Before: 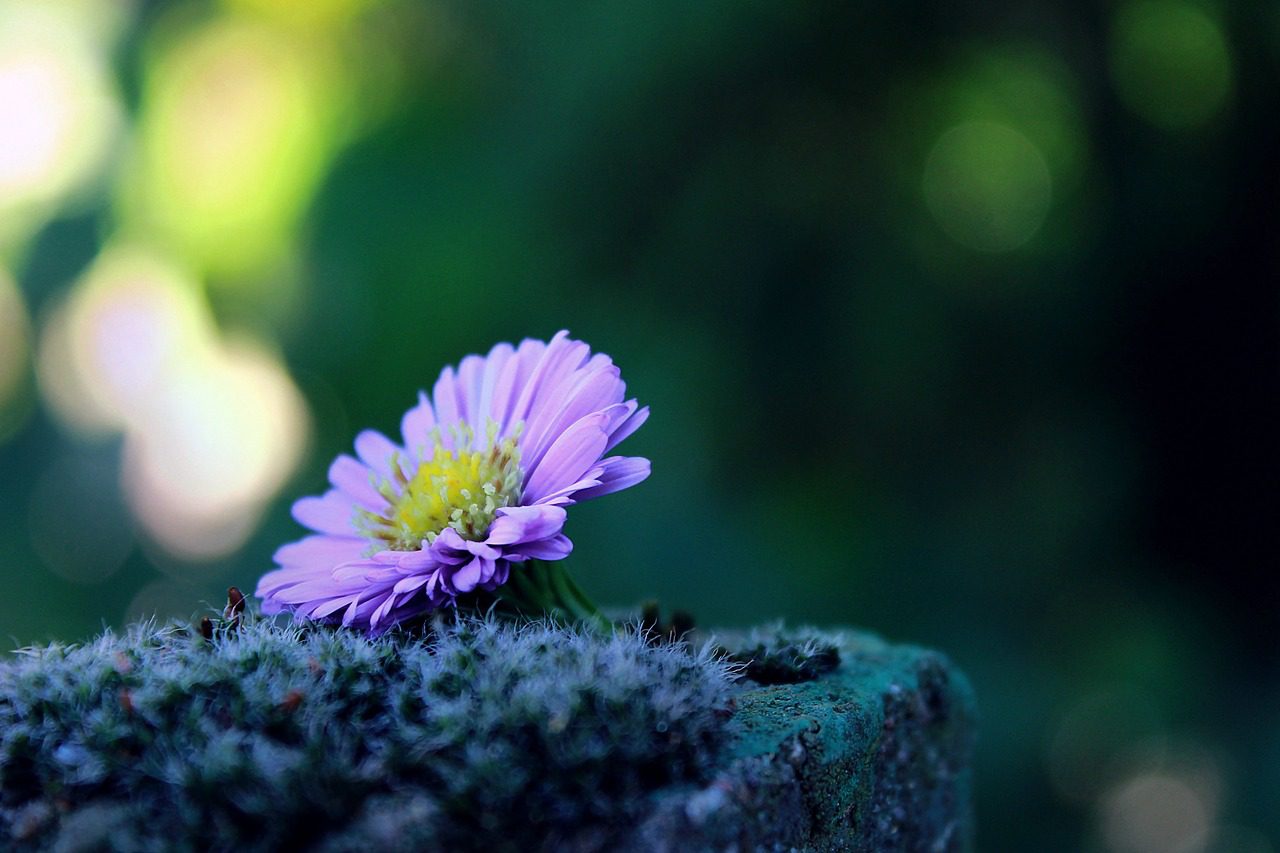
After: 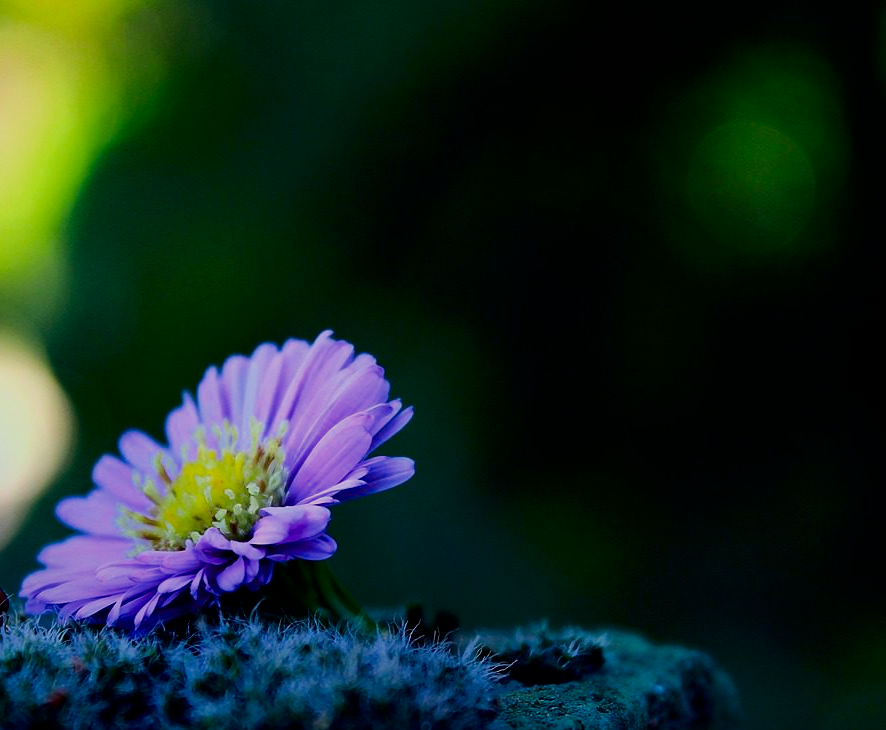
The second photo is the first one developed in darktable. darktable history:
contrast brightness saturation: contrast 0.102, brightness -0.257, saturation 0.149
crop: left 18.495%, right 12.275%, bottom 14.306%
filmic rgb: black relative exposure -7.65 EV, white relative exposure 4.56 EV, hardness 3.61, contrast 1.112, color science v6 (2022)
exposure: black level correction 0, exposure 0.199 EV, compensate highlight preservation false
